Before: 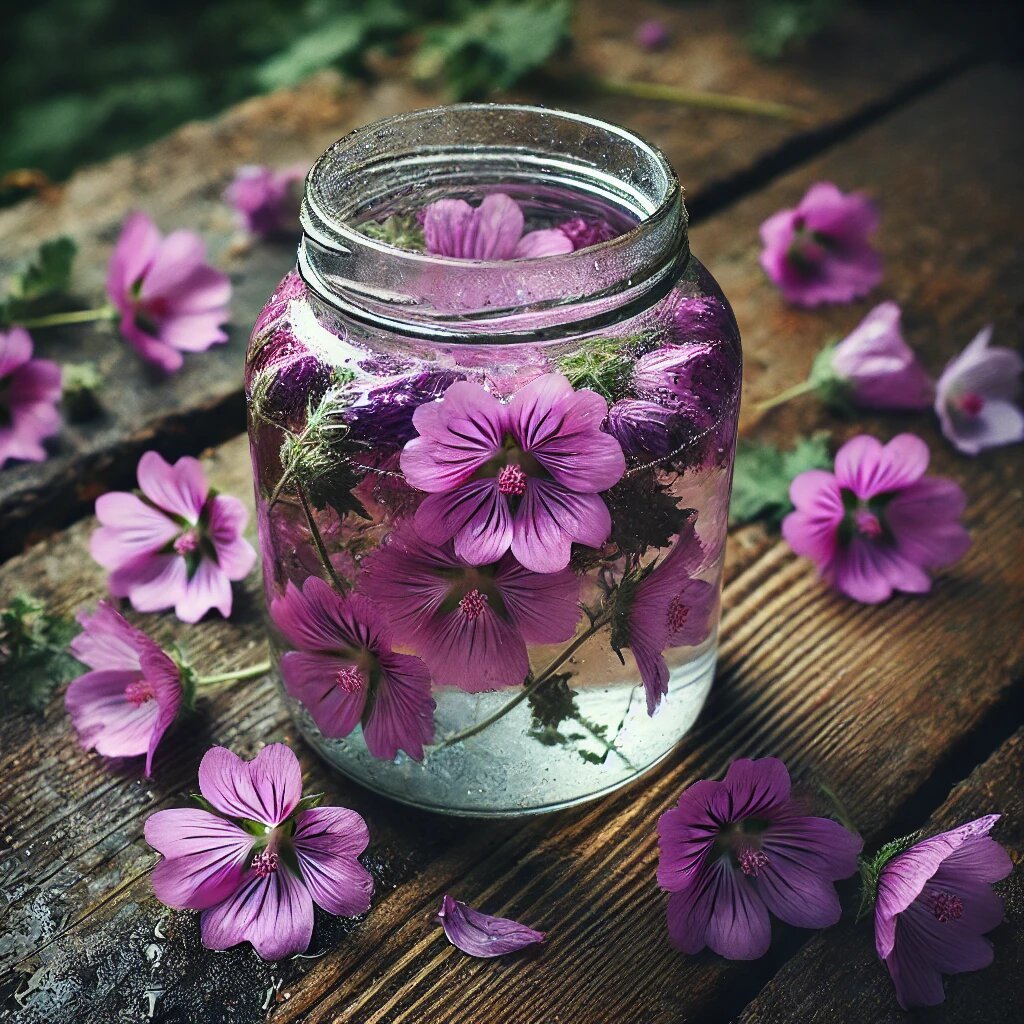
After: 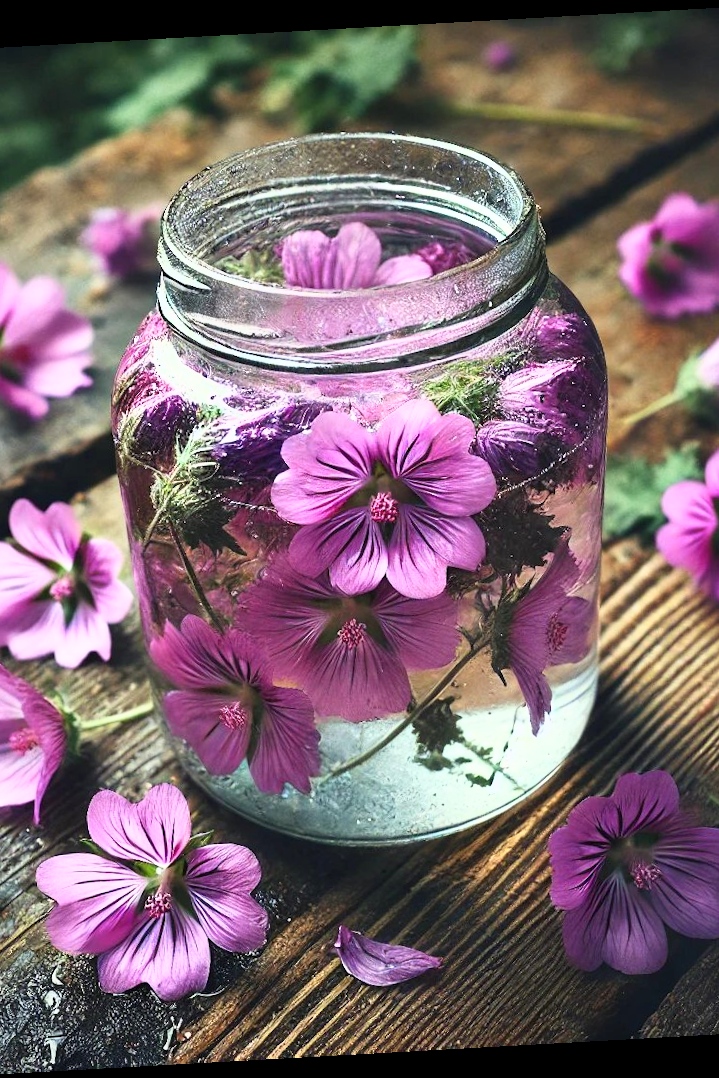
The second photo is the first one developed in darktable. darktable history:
crop and rotate: left 14.292%, right 19.041%
rotate and perspective: rotation -3.18°, automatic cropping off
base curve: curves: ch0 [(0, 0) (0.557, 0.834) (1, 1)]
